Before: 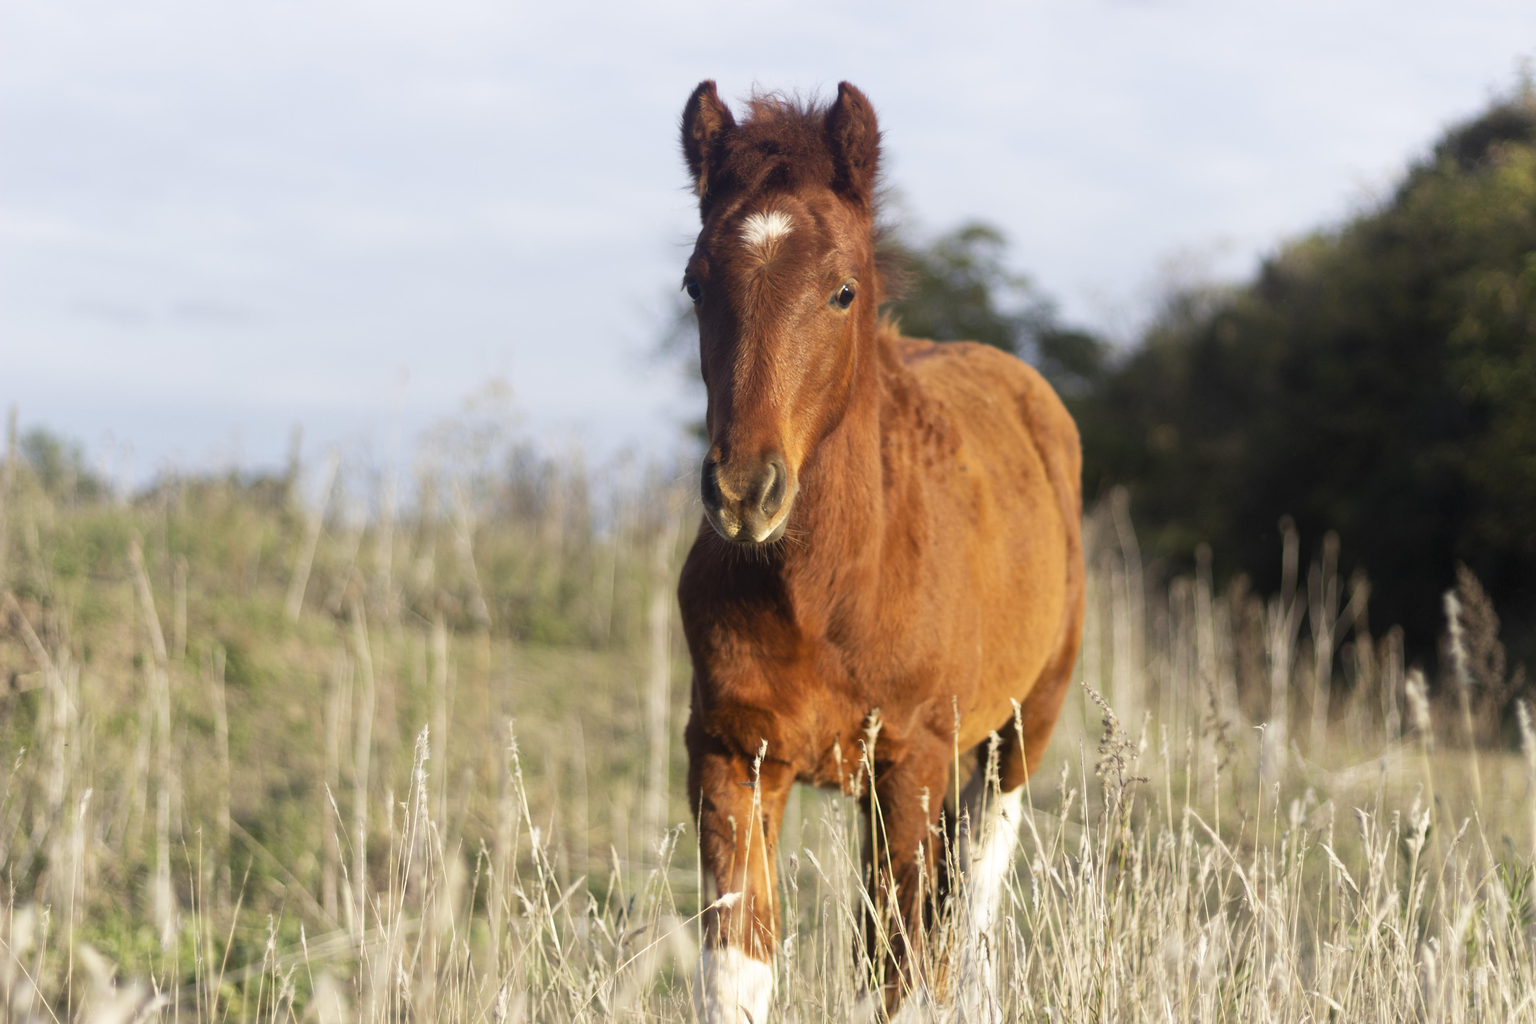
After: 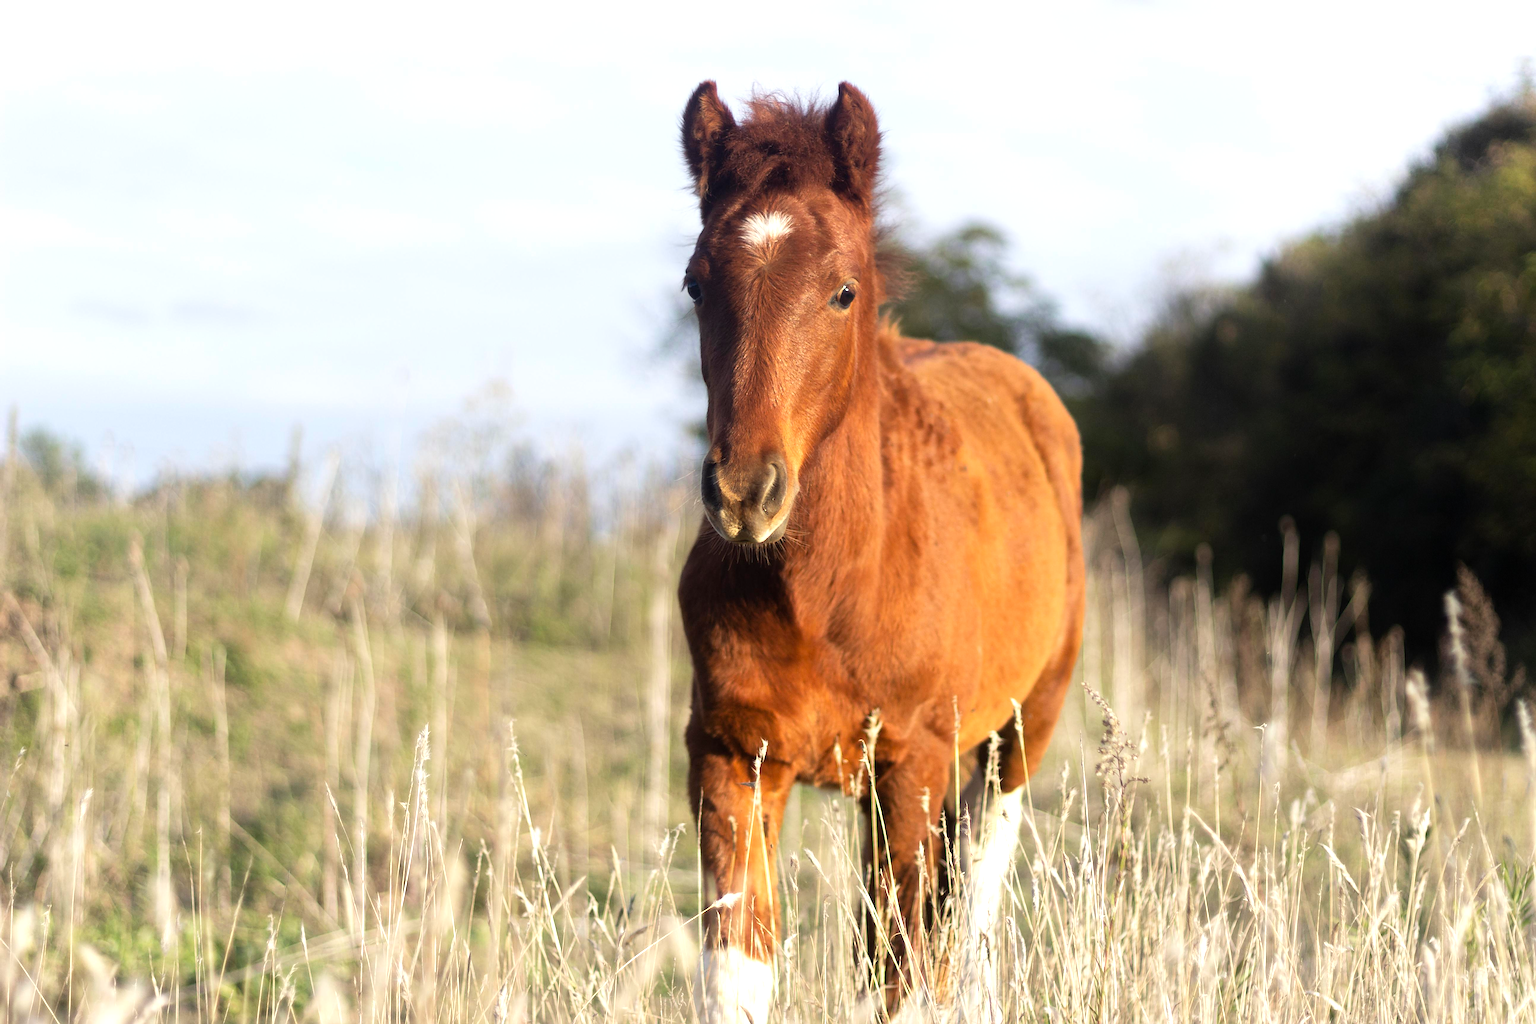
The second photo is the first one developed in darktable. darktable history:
sharpen: amount 0.491
tone equalizer: -8 EV -0.398 EV, -7 EV -0.373 EV, -6 EV -0.303 EV, -5 EV -0.202 EV, -3 EV 0.217 EV, -2 EV 0.33 EV, -1 EV 0.399 EV, +0 EV 0.413 EV
